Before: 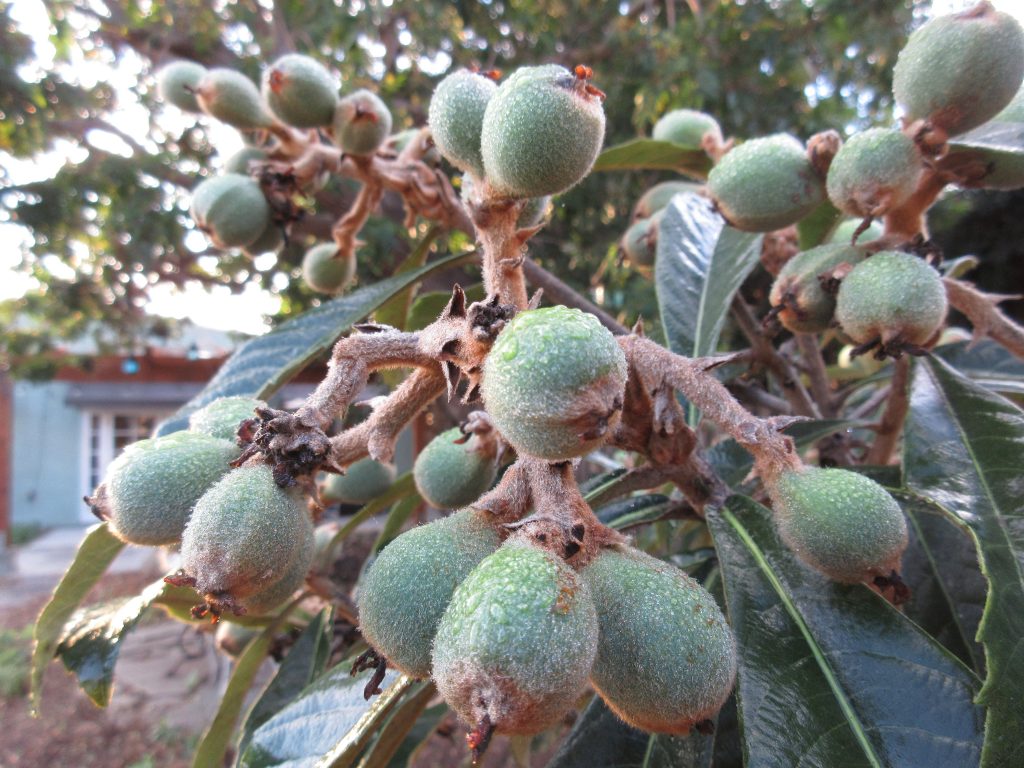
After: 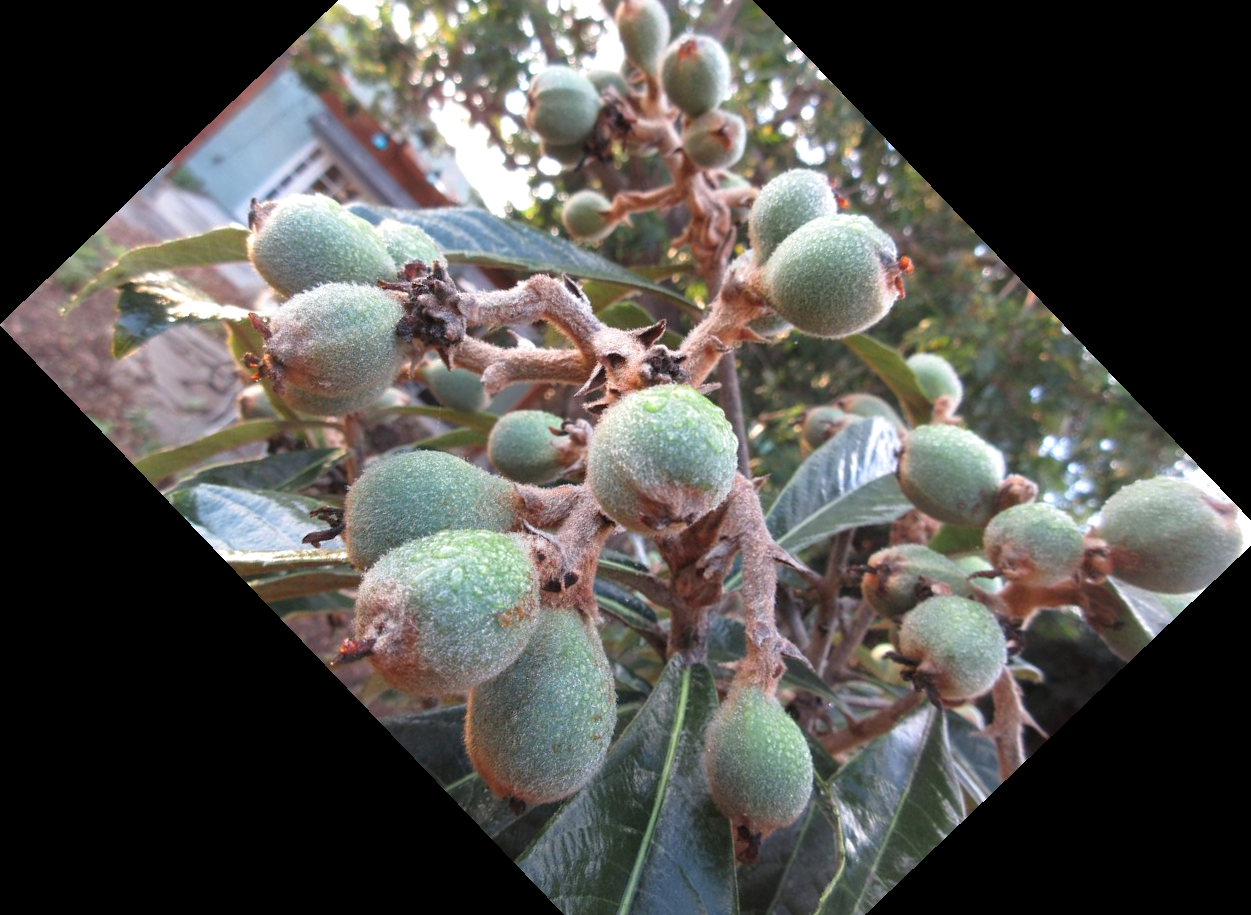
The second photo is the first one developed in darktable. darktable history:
exposure: exposure 0.128 EV, compensate highlight preservation false
crop and rotate: angle -46.26°, top 16.234%, right 0.912%, bottom 11.704%
